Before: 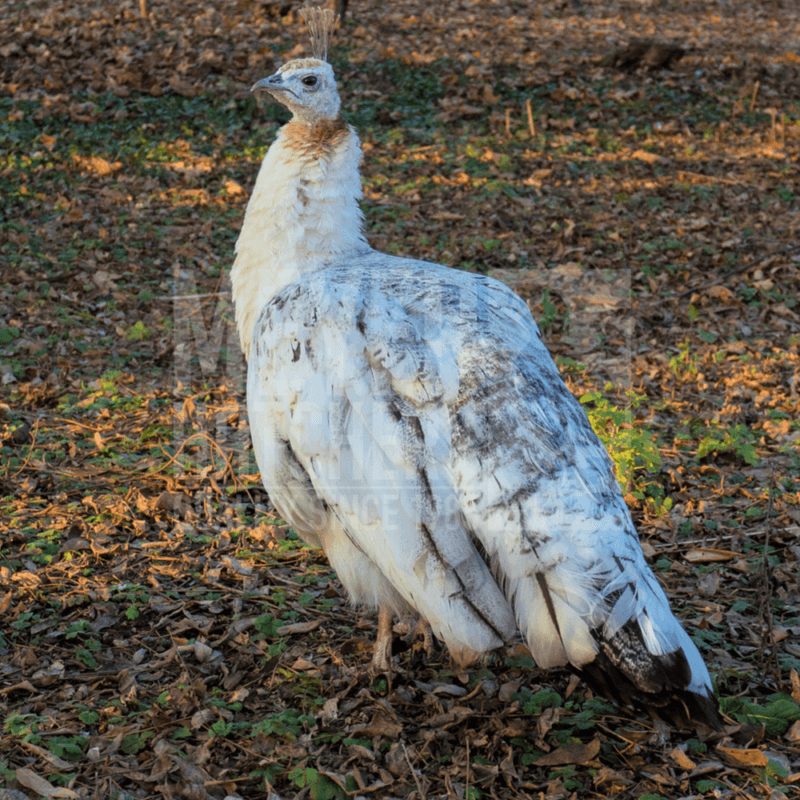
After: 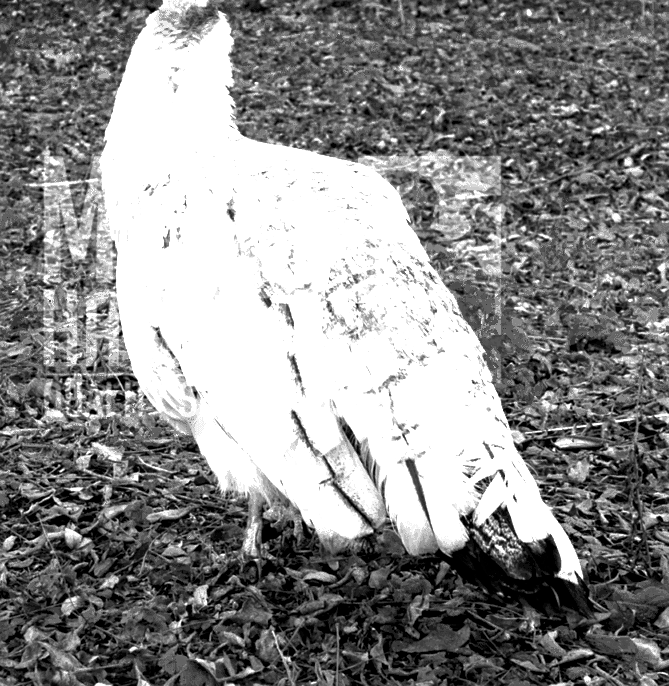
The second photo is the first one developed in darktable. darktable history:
color zones: curves: ch0 [(0.287, 0.048) (0.493, 0.484) (0.737, 0.816)]; ch1 [(0, 0) (0.143, 0) (0.286, 0) (0.429, 0) (0.571, 0) (0.714, 0) (0.857, 0)]
sharpen: amount 0.2
white balance: red 0.766, blue 1.537
crop: left 16.315%, top 14.246%
exposure: black level correction 0.005, exposure 0.417 EV, compensate highlight preservation false
